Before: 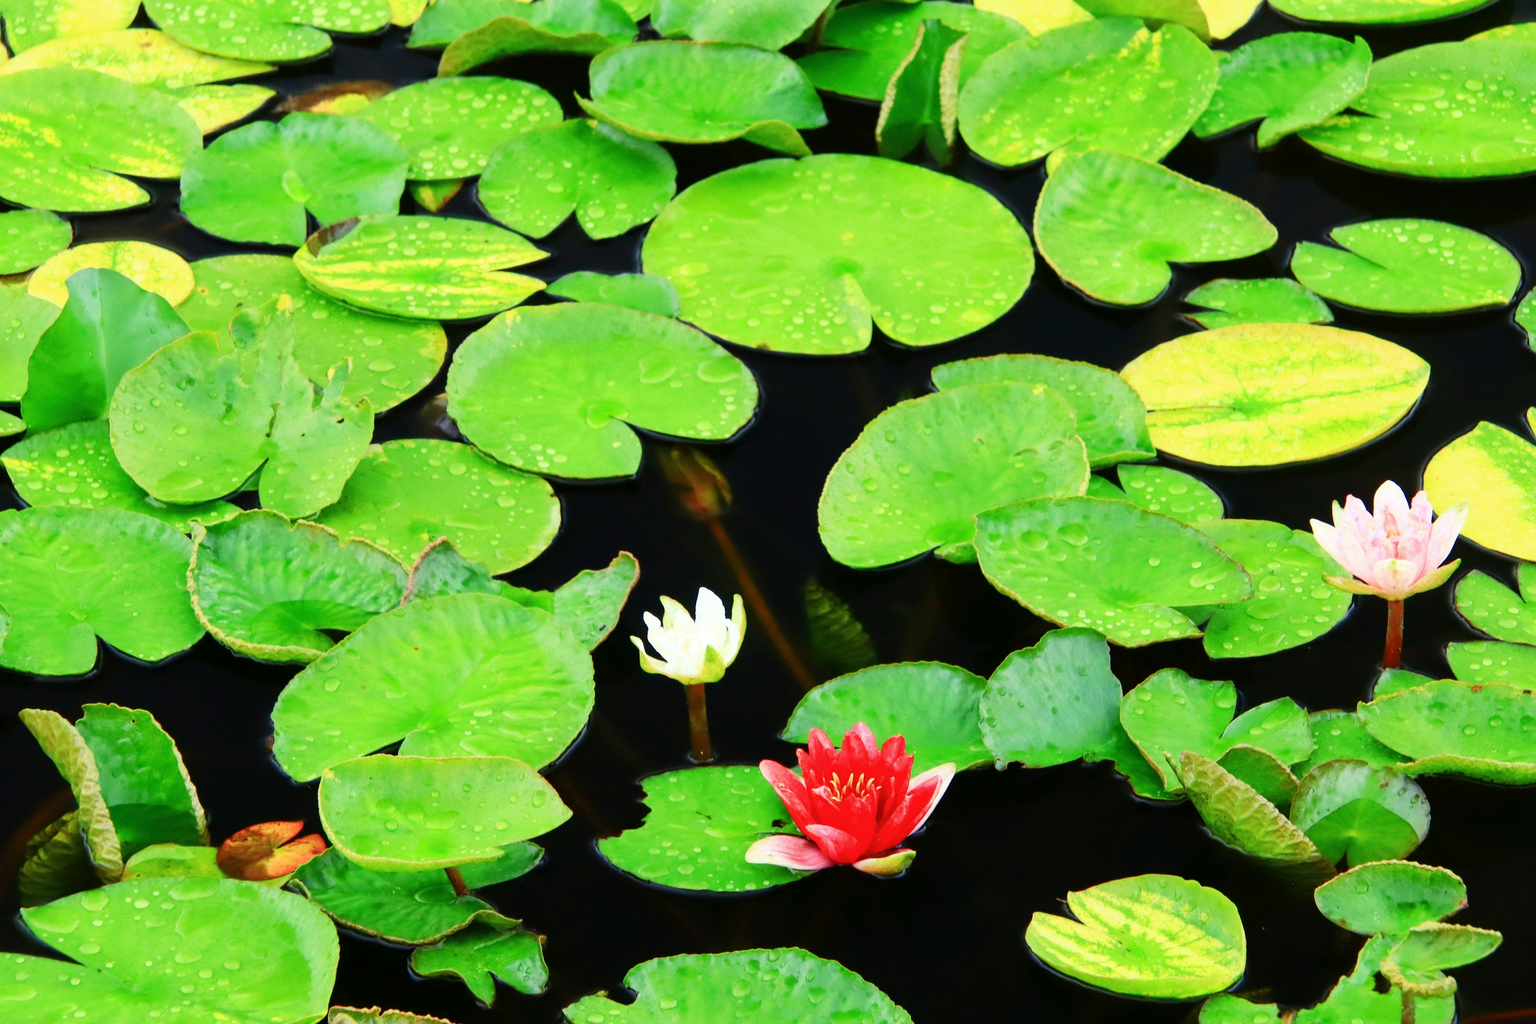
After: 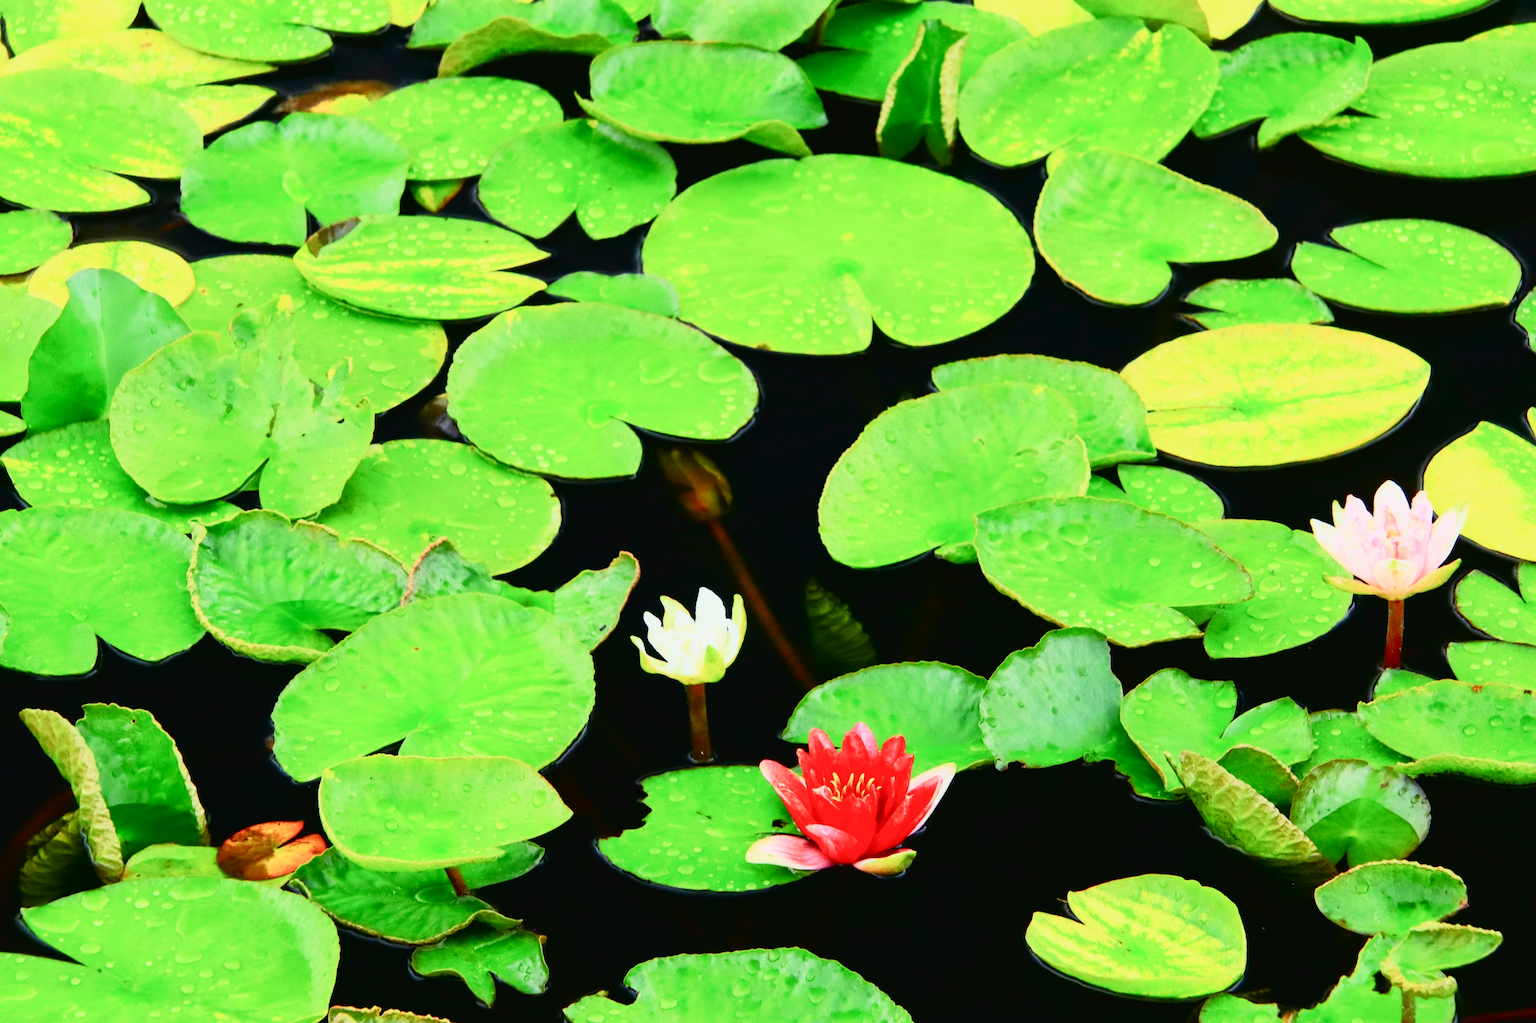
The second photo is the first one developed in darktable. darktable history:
tone curve: curves: ch0 [(0, 0.024) (0.031, 0.027) (0.113, 0.069) (0.198, 0.18) (0.304, 0.303) (0.441, 0.462) (0.557, 0.6) (0.711, 0.79) (0.812, 0.878) (0.927, 0.935) (1, 0.963)]; ch1 [(0, 0) (0.222, 0.2) (0.343, 0.325) (0.45, 0.441) (0.502, 0.501) (0.527, 0.534) (0.55, 0.561) (0.632, 0.656) (0.735, 0.754) (1, 1)]; ch2 [(0, 0) (0.249, 0.222) (0.352, 0.348) (0.424, 0.439) (0.476, 0.482) (0.499, 0.501) (0.517, 0.516) (0.532, 0.544) (0.558, 0.585) (0.596, 0.629) (0.726, 0.745) (0.82, 0.796) (0.998, 0.928)], color space Lab, independent channels, preserve colors none
